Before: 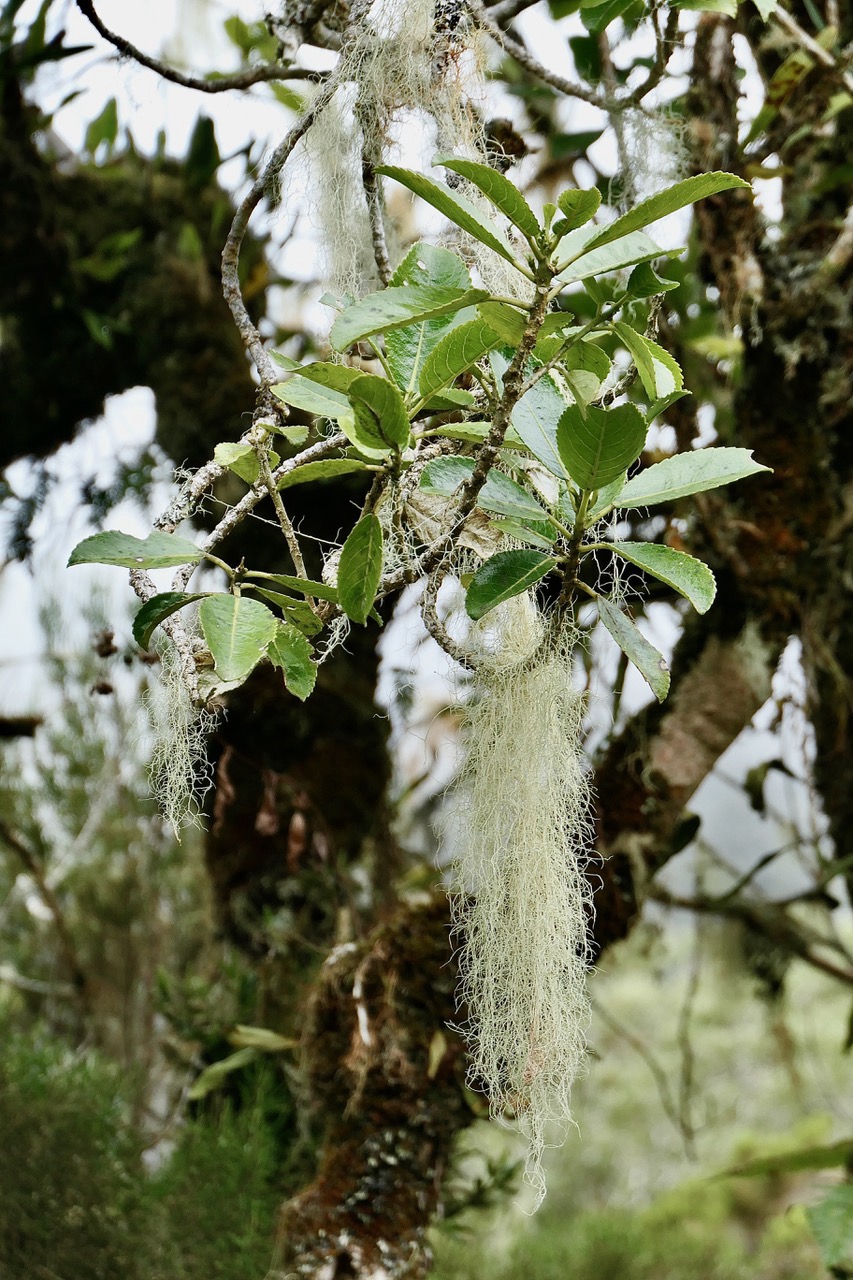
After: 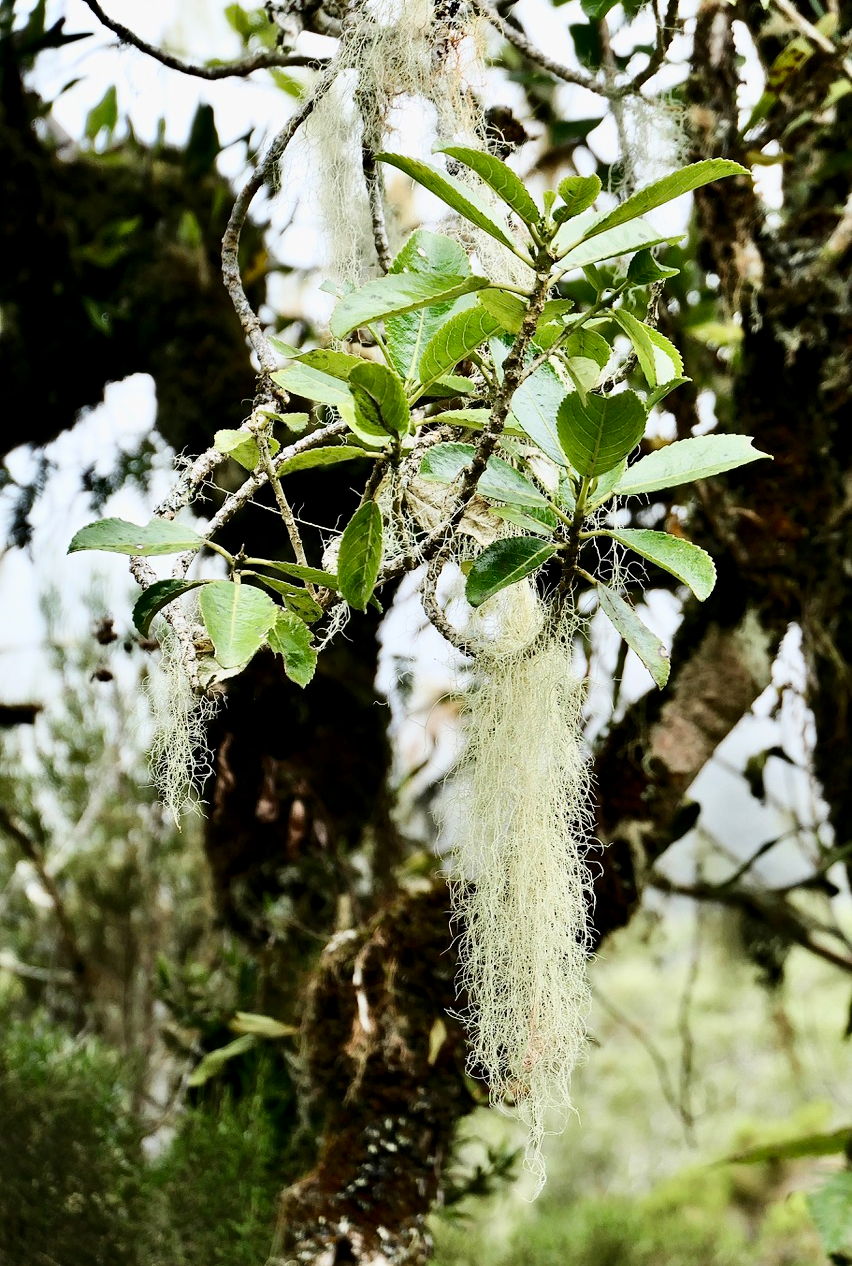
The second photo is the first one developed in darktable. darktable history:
base curve: curves: ch0 [(0, 0) (0.036, 0.025) (0.121, 0.166) (0.206, 0.329) (0.605, 0.79) (1, 1)]
crop: top 1.072%, right 0.027%
